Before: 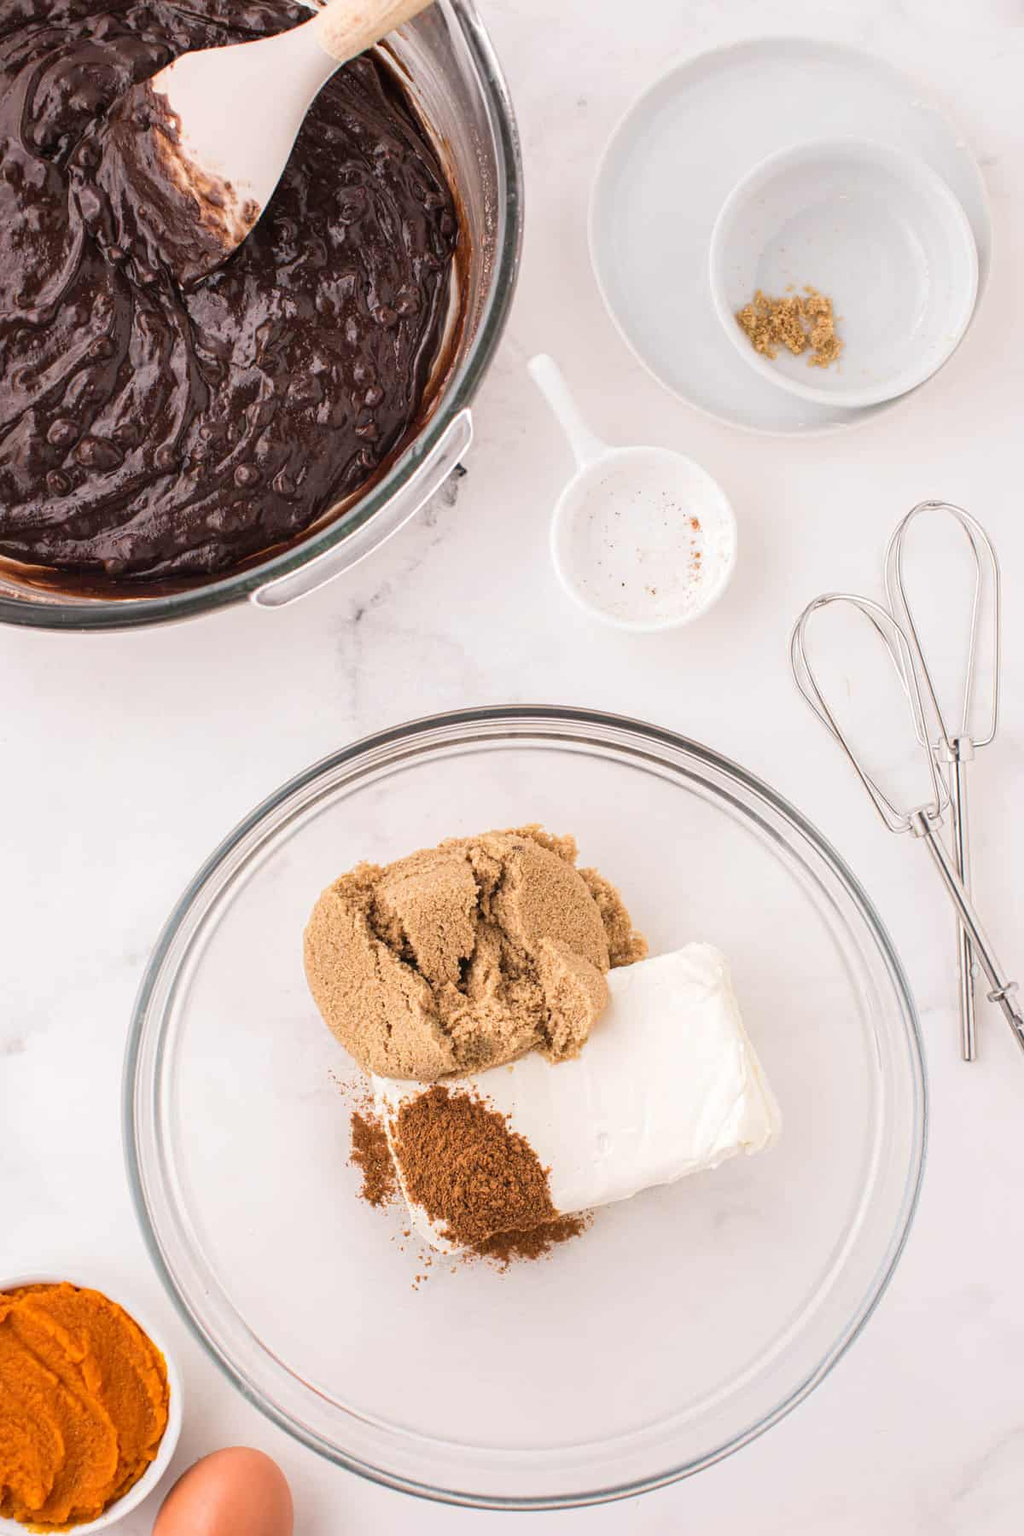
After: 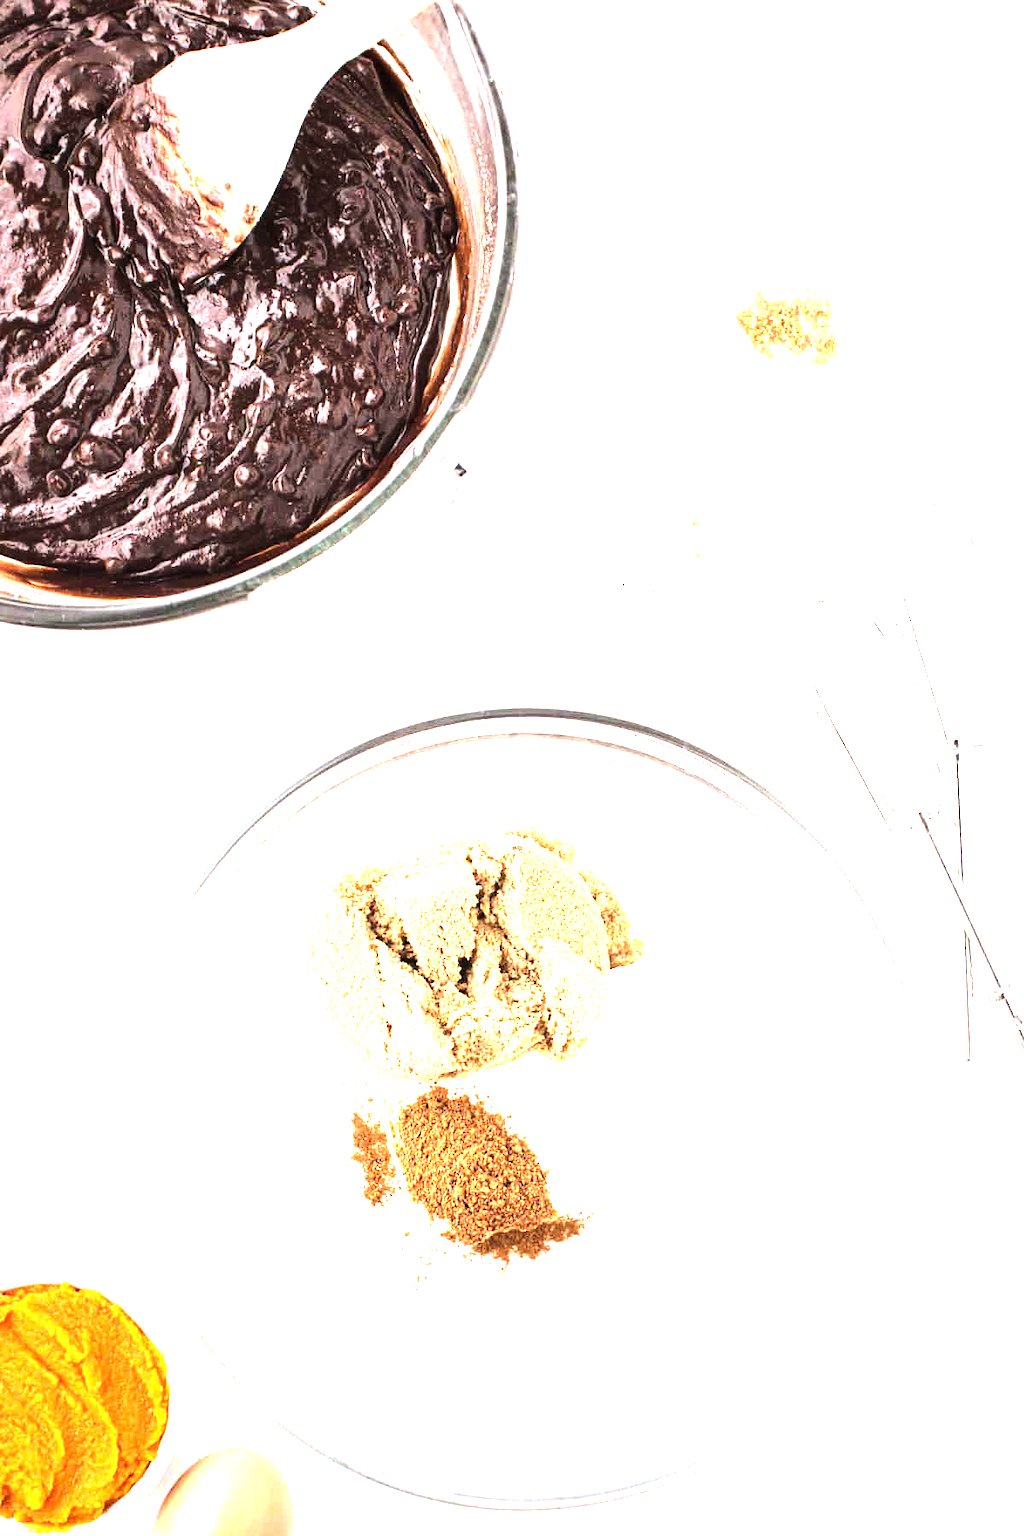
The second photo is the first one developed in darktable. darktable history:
tone equalizer: -8 EV -1.08 EV, -7 EV -1.01 EV, -6 EV -0.867 EV, -5 EV -0.578 EV, -3 EV 0.578 EV, -2 EV 0.867 EV, -1 EV 1.01 EV, +0 EV 1.08 EV, edges refinement/feathering 500, mask exposure compensation -1.57 EV, preserve details no
exposure: black level correction 0, exposure 1.3 EV, compensate exposure bias true, compensate highlight preservation false
